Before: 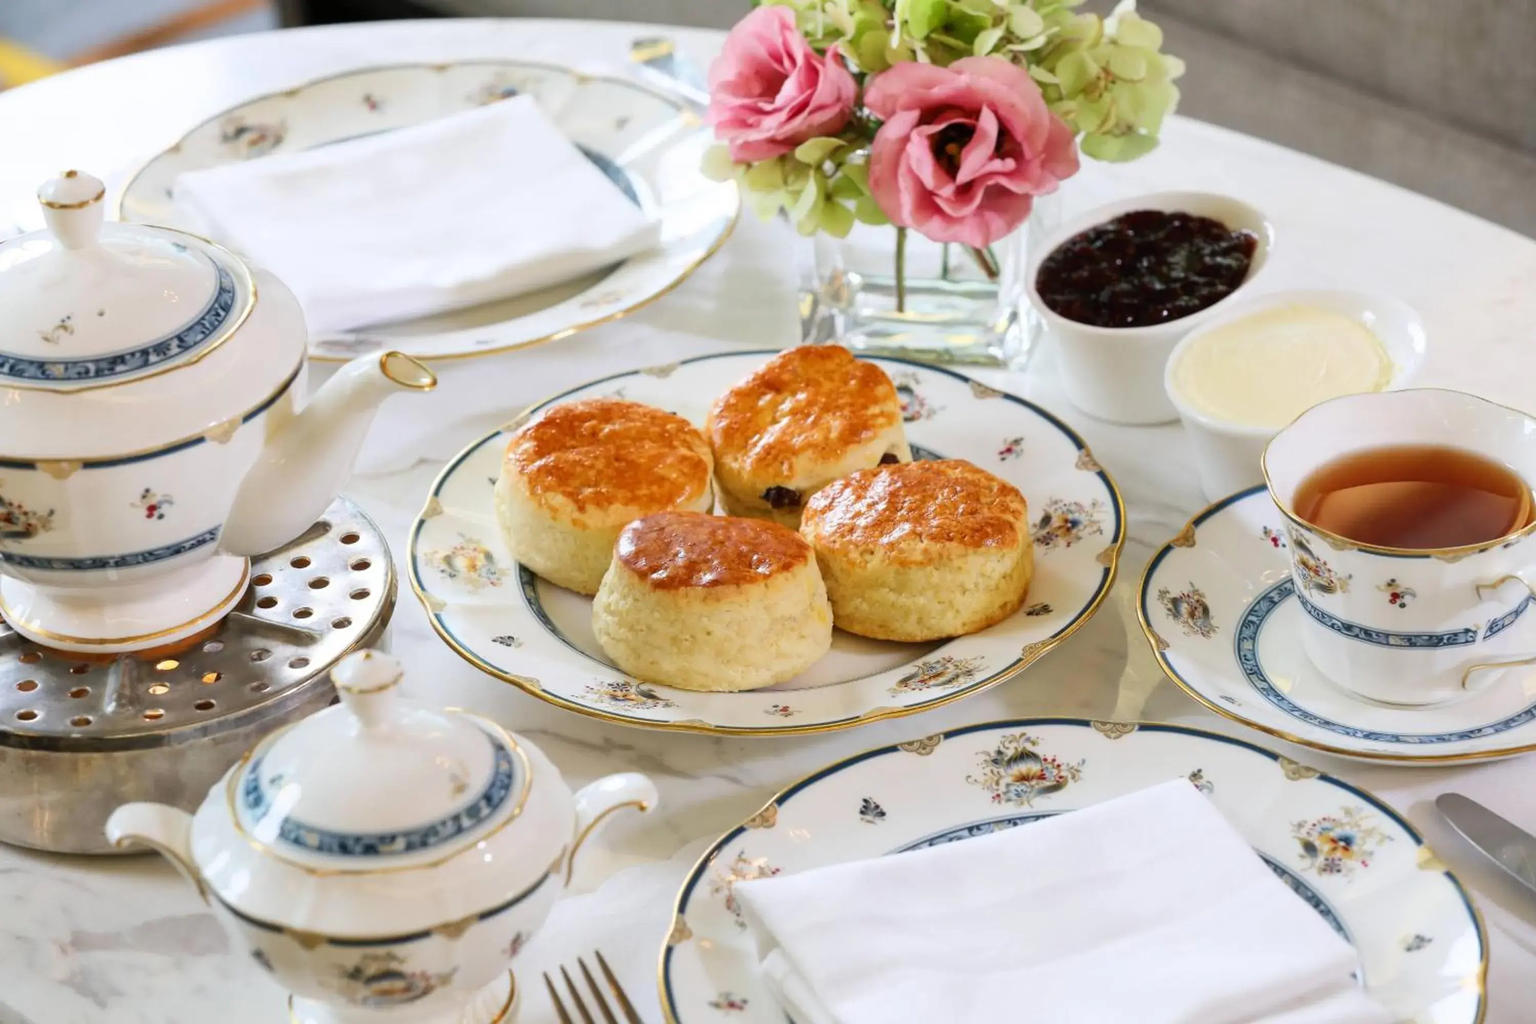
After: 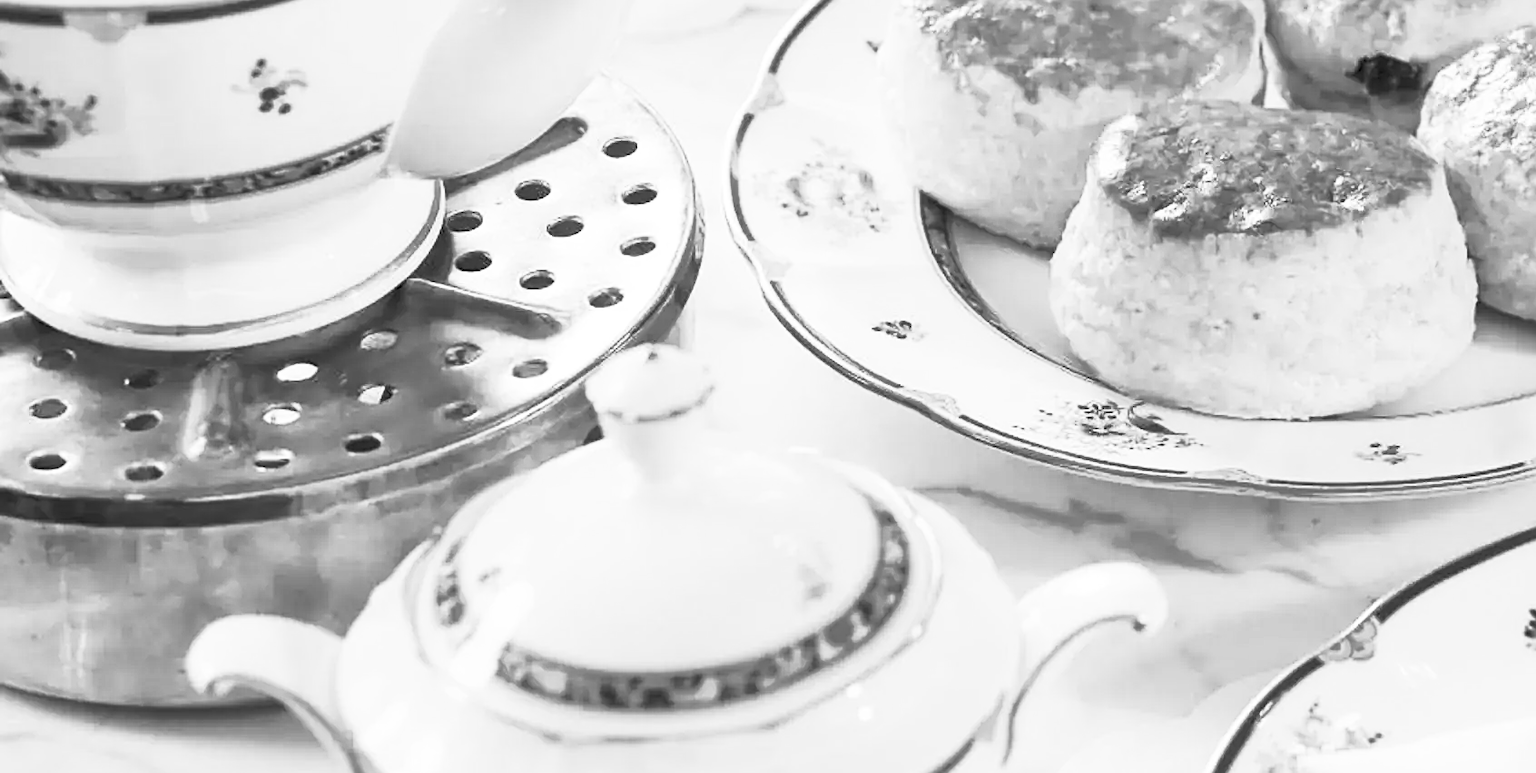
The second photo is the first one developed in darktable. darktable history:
crop: top 44.483%, right 43.593%, bottom 12.892%
contrast brightness saturation: contrast 0.53, brightness 0.47, saturation -1
sharpen: on, module defaults
shadows and highlights: on, module defaults
monochrome: a 0, b 0, size 0.5, highlights 0.57
color balance rgb: linear chroma grading › global chroma 15%, perceptual saturation grading › global saturation 30%
